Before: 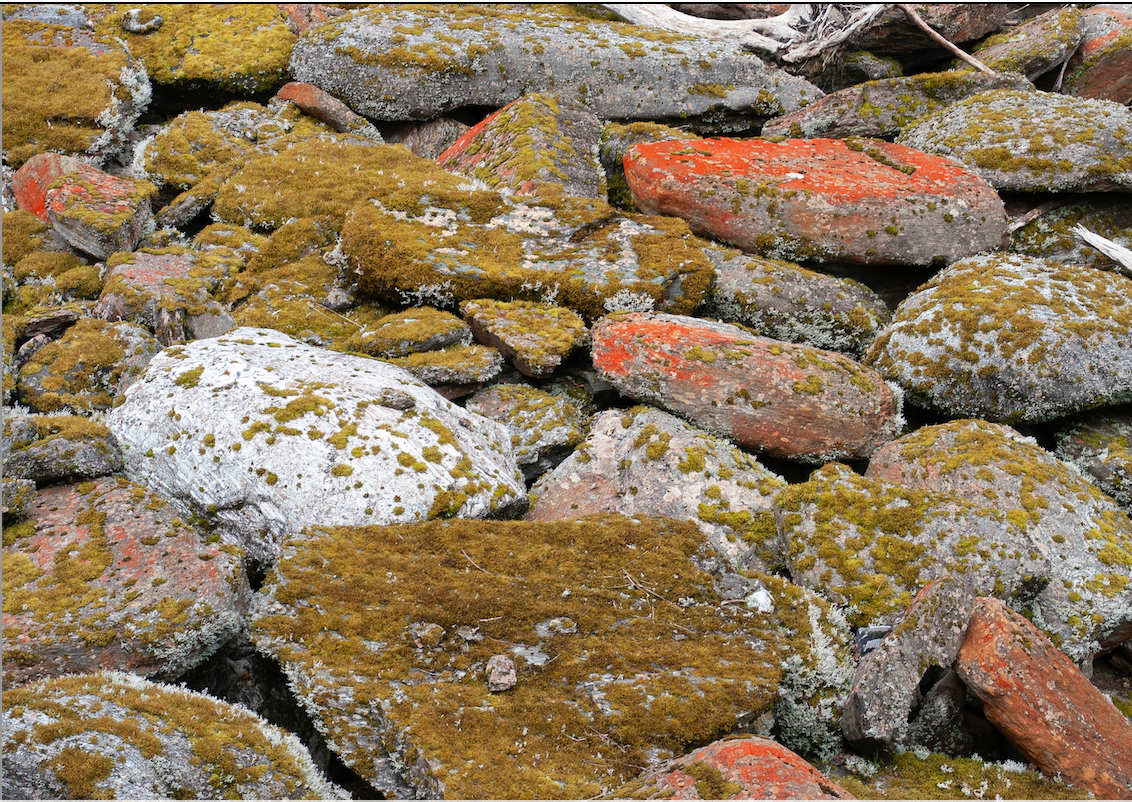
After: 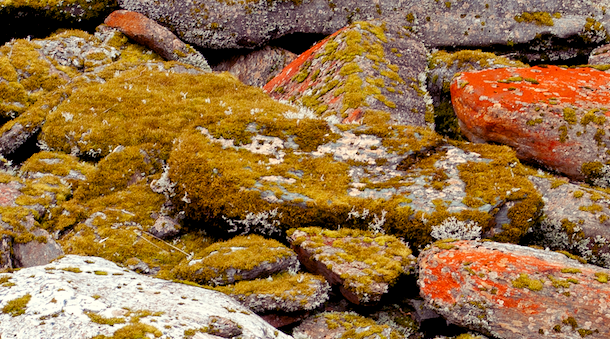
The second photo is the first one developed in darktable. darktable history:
crop: left 15.306%, top 9.065%, right 30.789%, bottom 48.638%
color balance rgb: shadows lift › luminance -21.66%, shadows lift › chroma 8.98%, shadows lift › hue 283.37°, power › chroma 1.05%, power › hue 25.59°, highlights gain › luminance 6.08%, highlights gain › chroma 2.55%, highlights gain › hue 90°, global offset › luminance -0.87%, perceptual saturation grading › global saturation 25%, perceptual saturation grading › highlights -28.39%, perceptual saturation grading › shadows 33.98%
